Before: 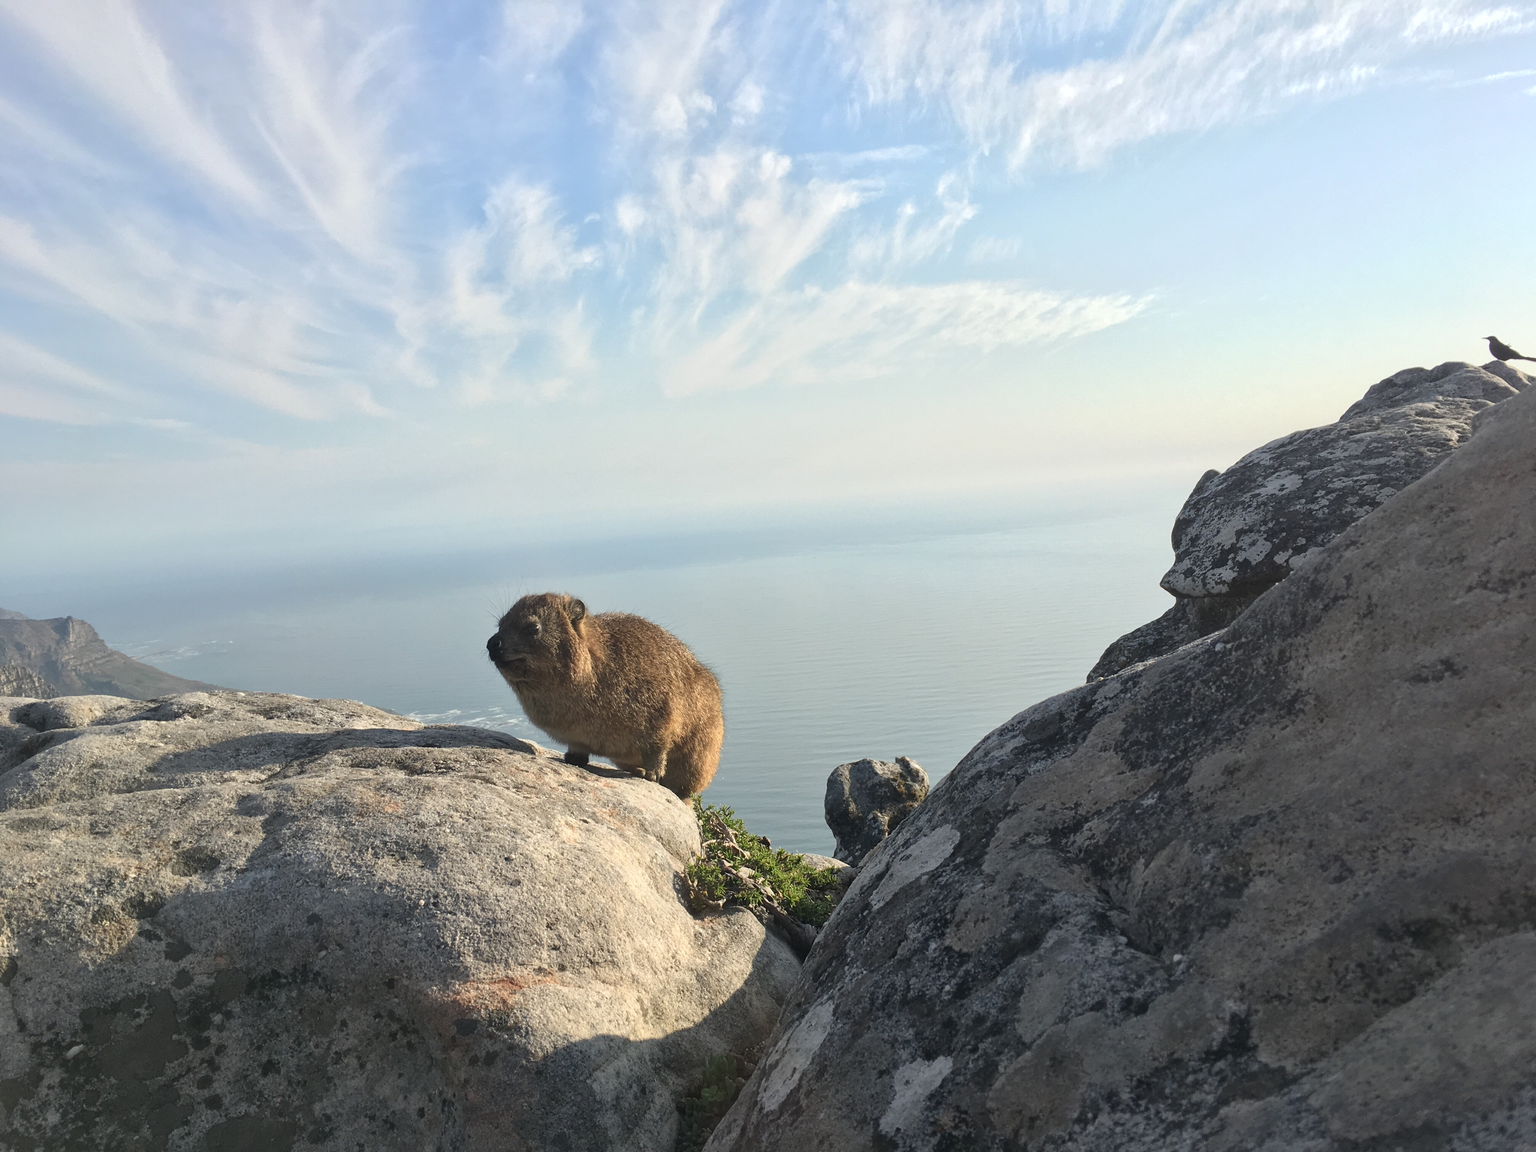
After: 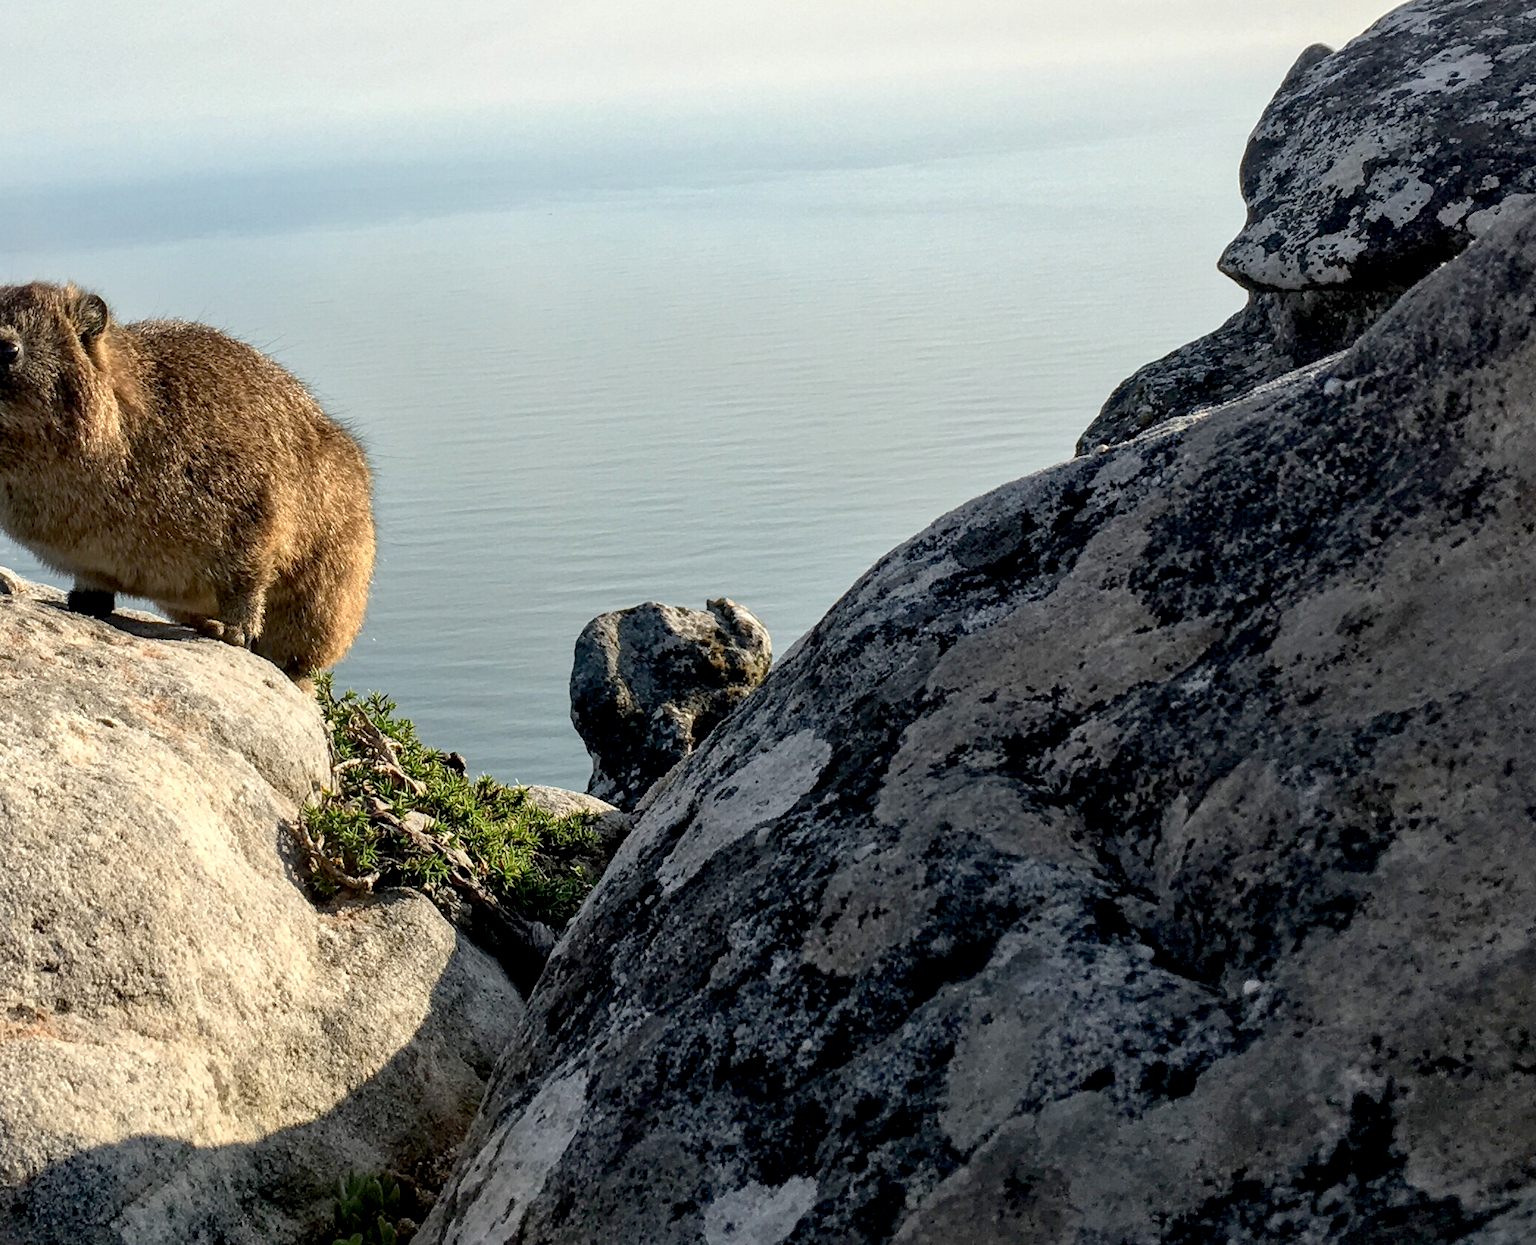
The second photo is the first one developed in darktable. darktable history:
crop: left 34.479%, top 38.822%, right 13.718%, bottom 5.172%
exposure: black level correction 0.025, exposure 0.182 EV, compensate highlight preservation false
local contrast: on, module defaults
